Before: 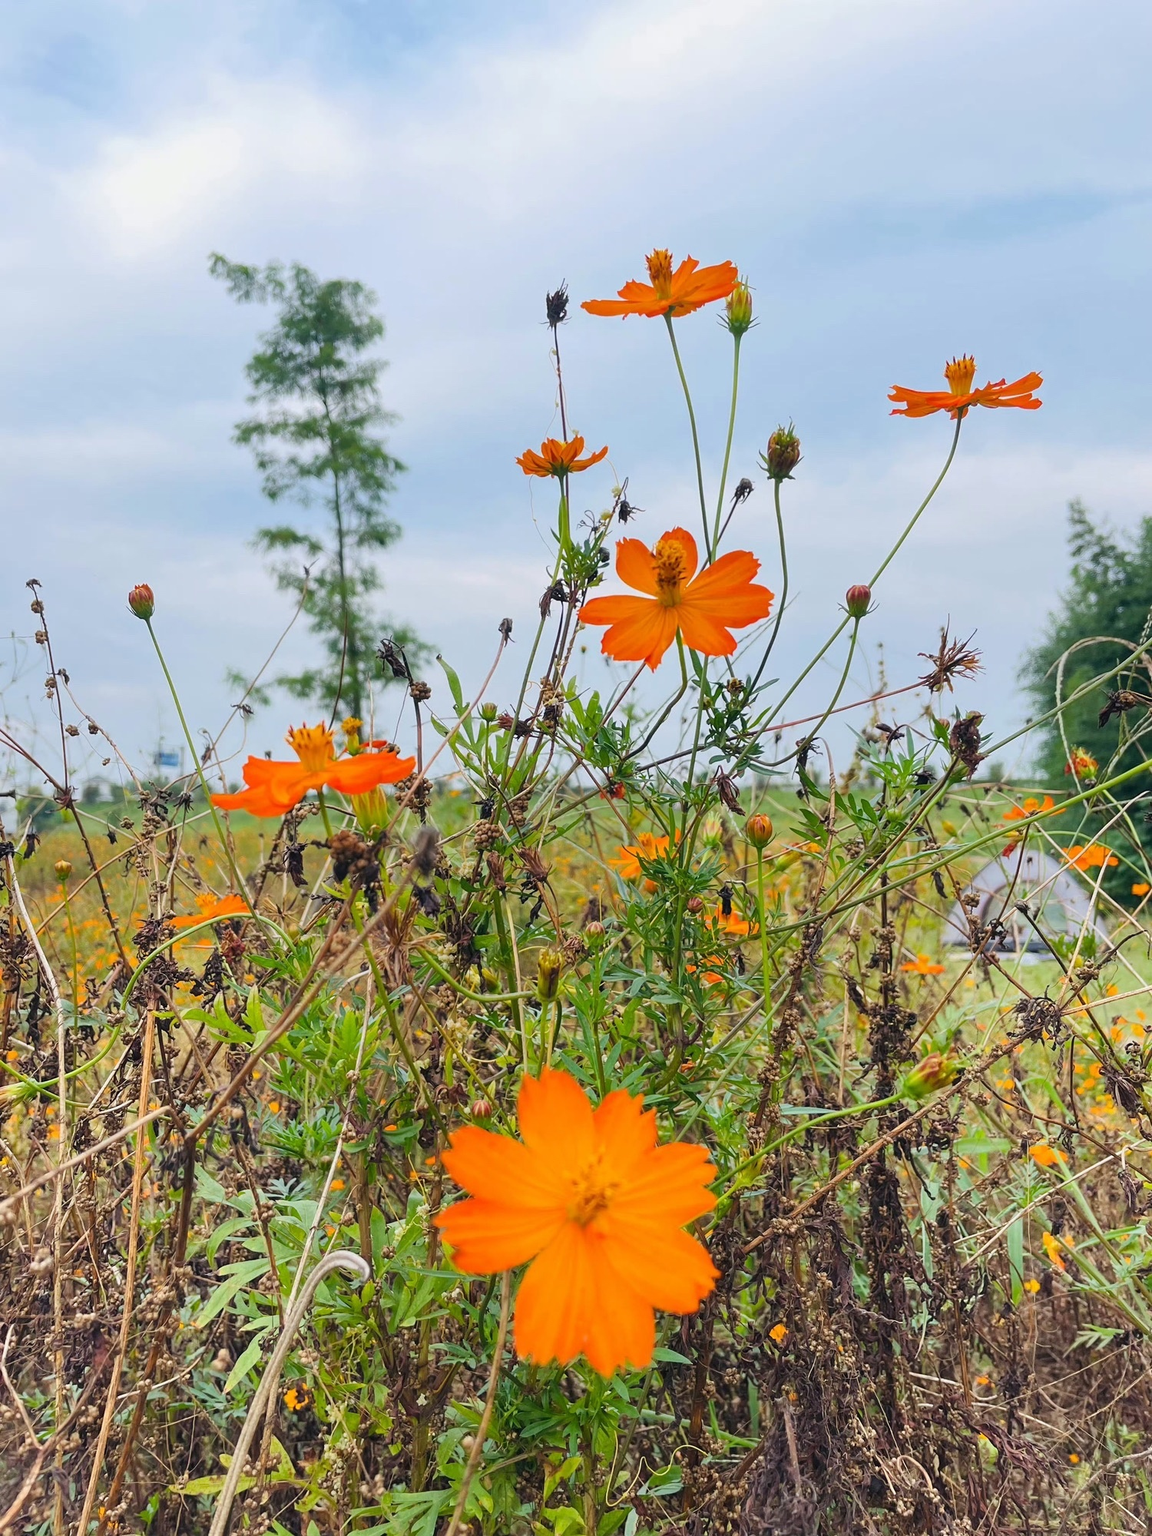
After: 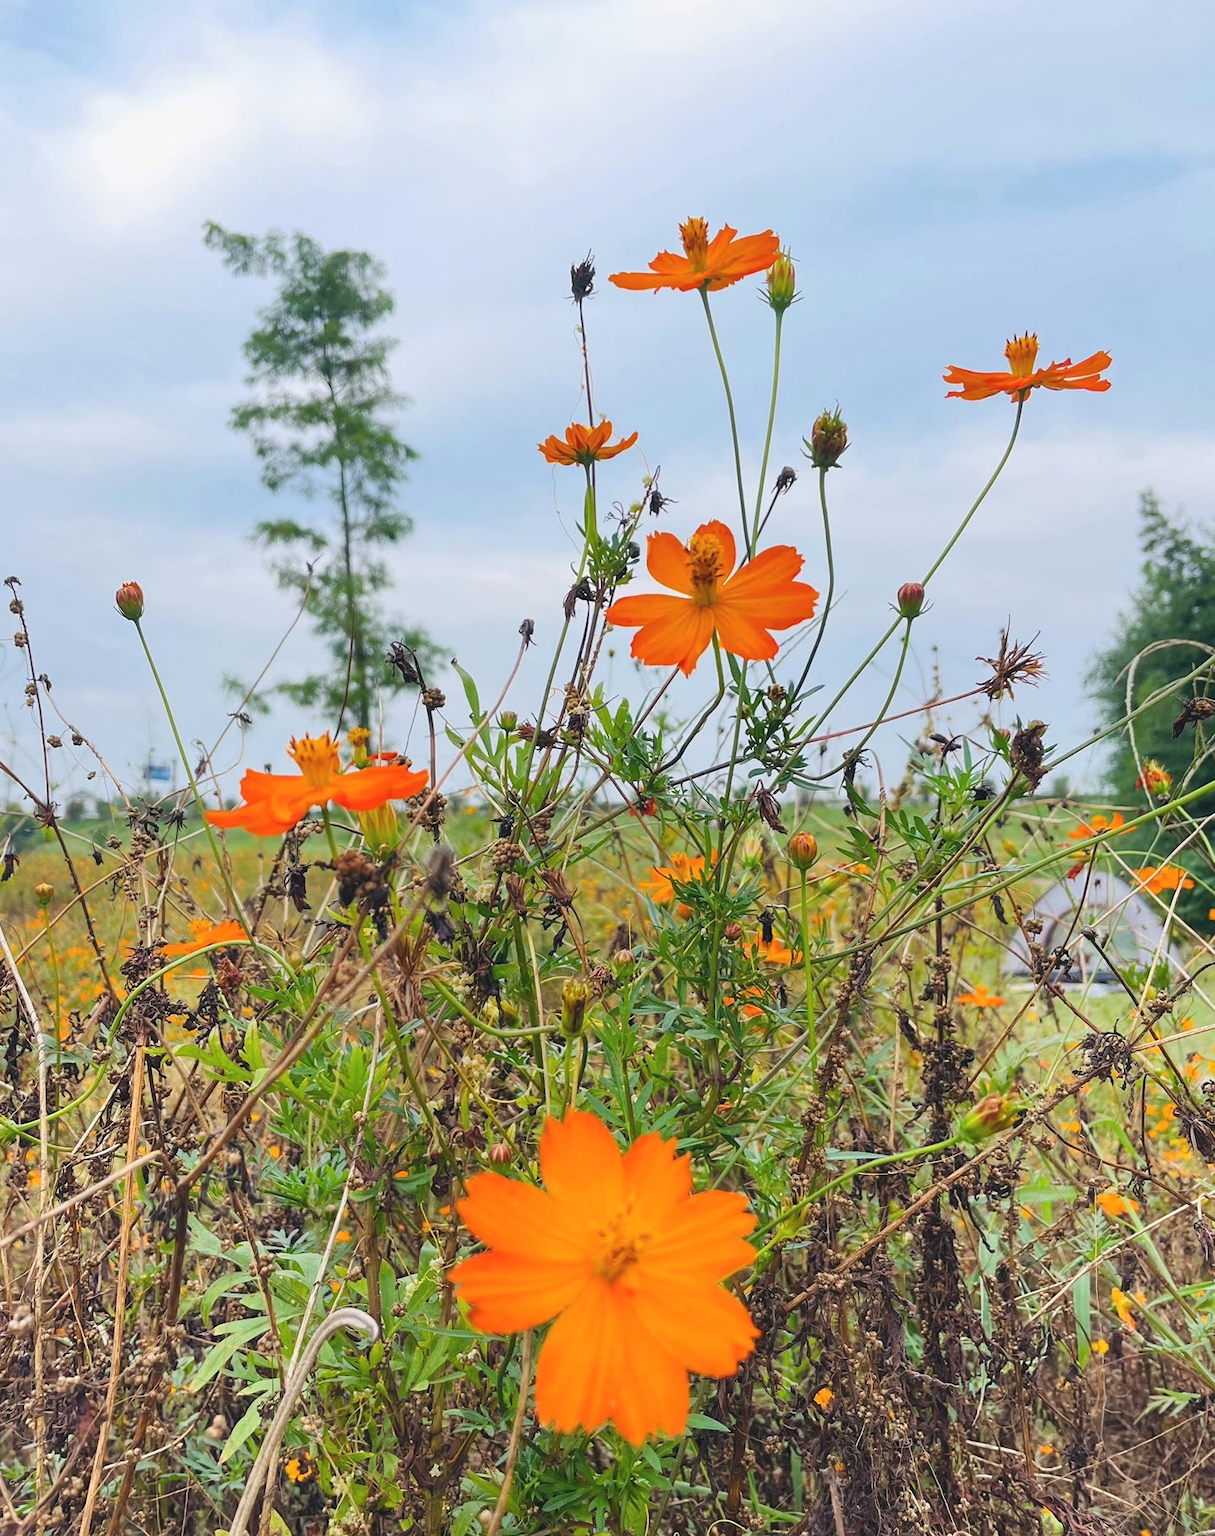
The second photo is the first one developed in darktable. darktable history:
crop: left 1.964%, top 3.251%, right 1.122%, bottom 4.933%
exposure: black level correction -0.005, exposure 0.054 EV, compensate highlight preservation false
